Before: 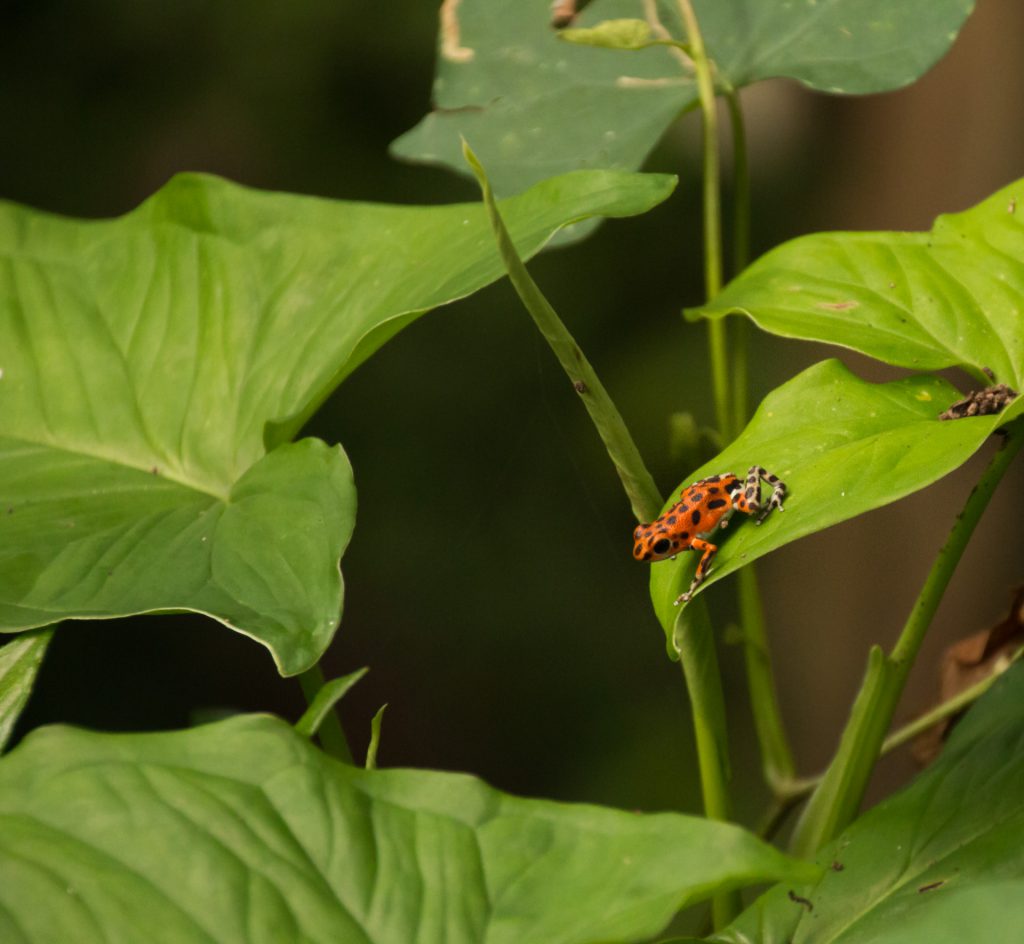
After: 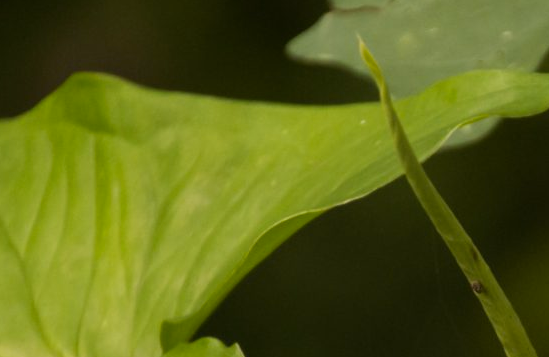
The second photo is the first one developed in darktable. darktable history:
color contrast: green-magenta contrast 0.8, blue-yellow contrast 1.1, unbound 0
crop: left 10.121%, top 10.631%, right 36.218%, bottom 51.526%
